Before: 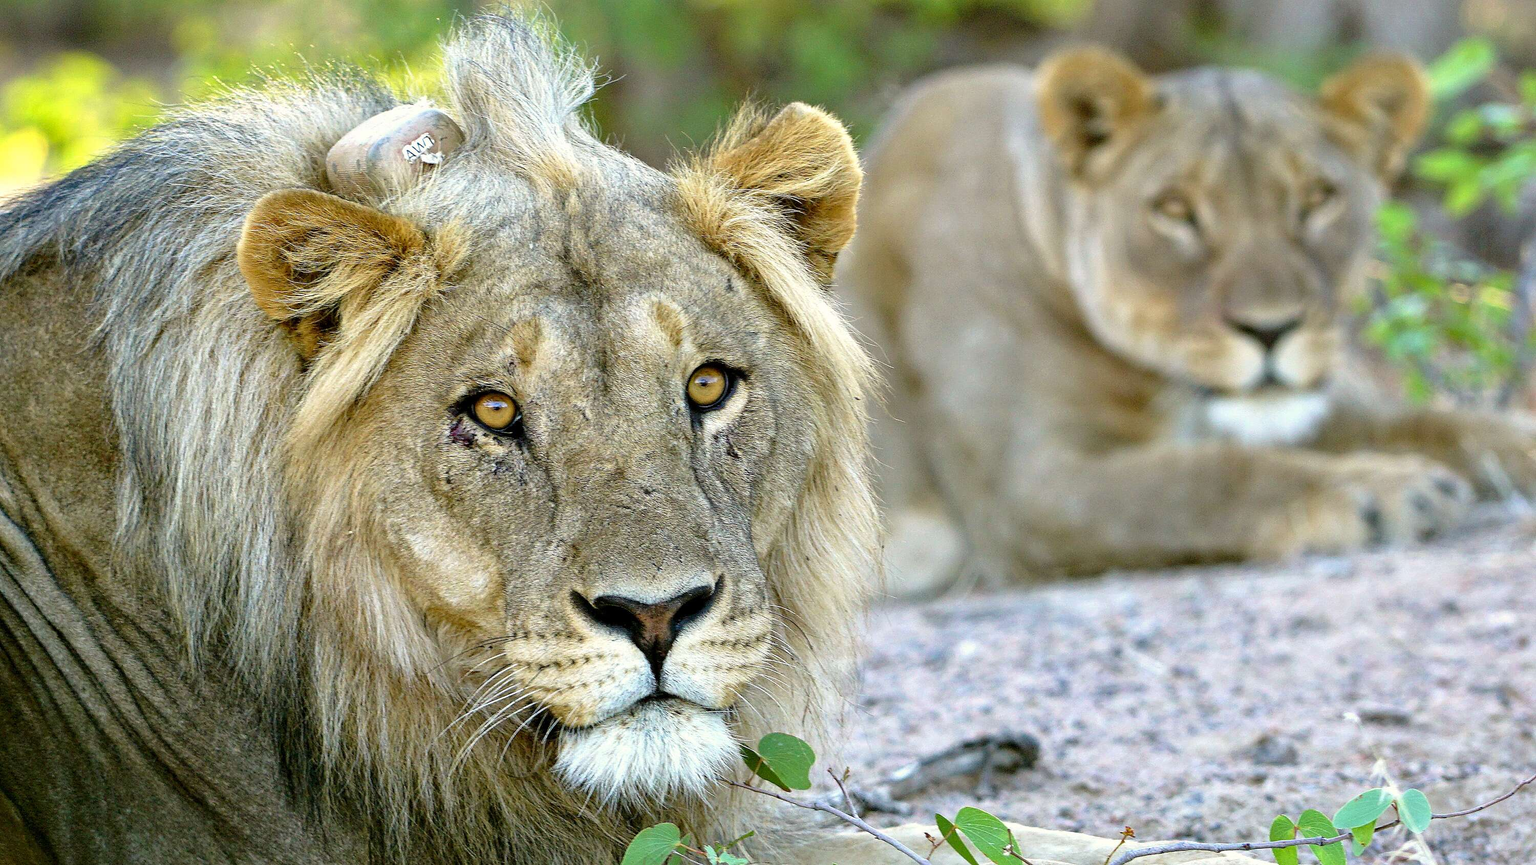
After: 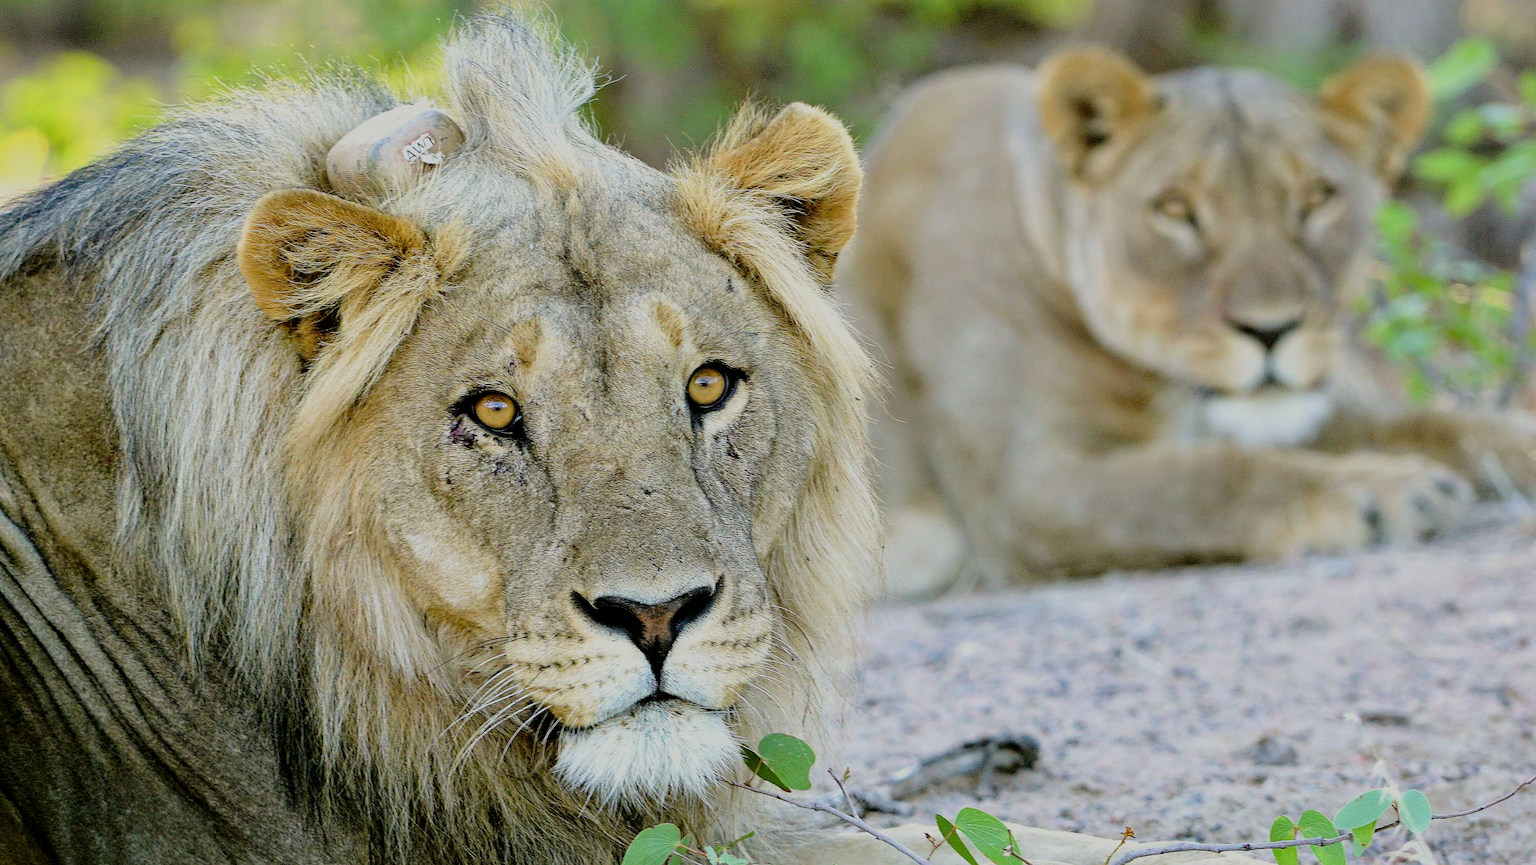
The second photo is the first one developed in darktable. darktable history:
filmic rgb: black relative exposure -7.16 EV, white relative exposure 5.39 EV, threshold 5.99 EV, hardness 3.03, enable highlight reconstruction true
